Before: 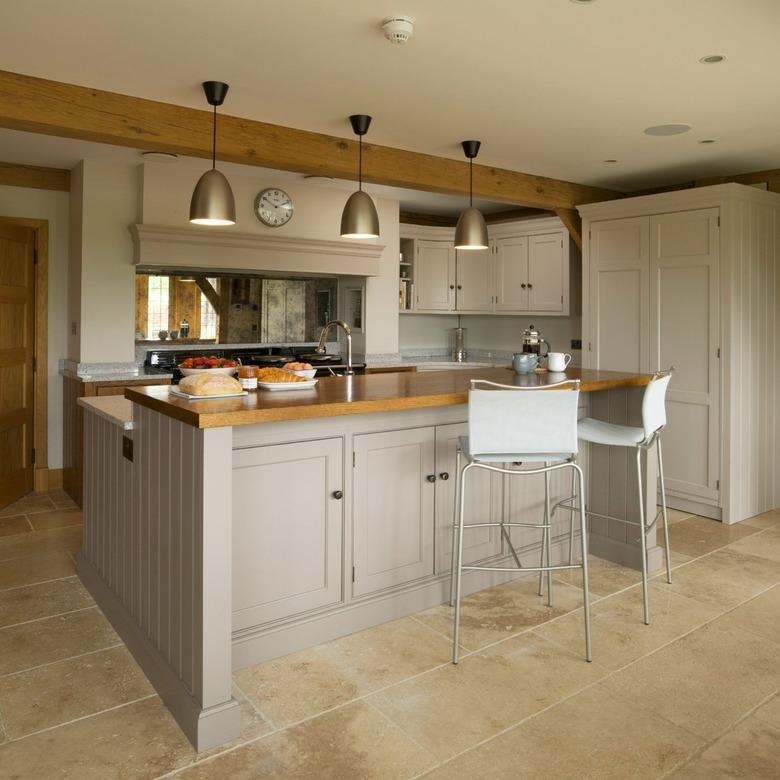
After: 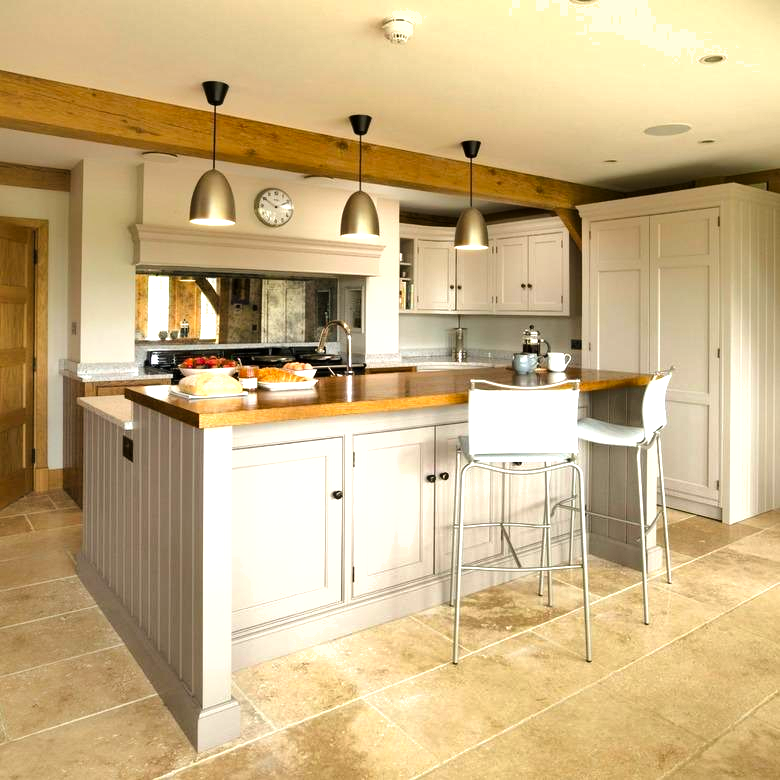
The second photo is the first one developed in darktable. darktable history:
exposure: black level correction 0, exposure 1.104 EV, compensate highlight preservation false
shadows and highlights: soften with gaussian
tone curve: curves: ch0 [(0.003, 0) (0.066, 0.017) (0.163, 0.09) (0.264, 0.238) (0.395, 0.421) (0.517, 0.575) (0.633, 0.687) (0.791, 0.814) (1, 1)]; ch1 [(0, 0) (0.149, 0.17) (0.327, 0.339) (0.39, 0.403) (0.456, 0.463) (0.501, 0.502) (0.512, 0.507) (0.53, 0.533) (0.575, 0.592) (0.671, 0.655) (0.729, 0.679) (1, 1)]; ch2 [(0, 0) (0.337, 0.382) (0.464, 0.47) (0.501, 0.502) (0.527, 0.532) (0.563, 0.555) (0.615, 0.61) (0.663, 0.68) (1, 1)], color space Lab, linked channels, preserve colors none
